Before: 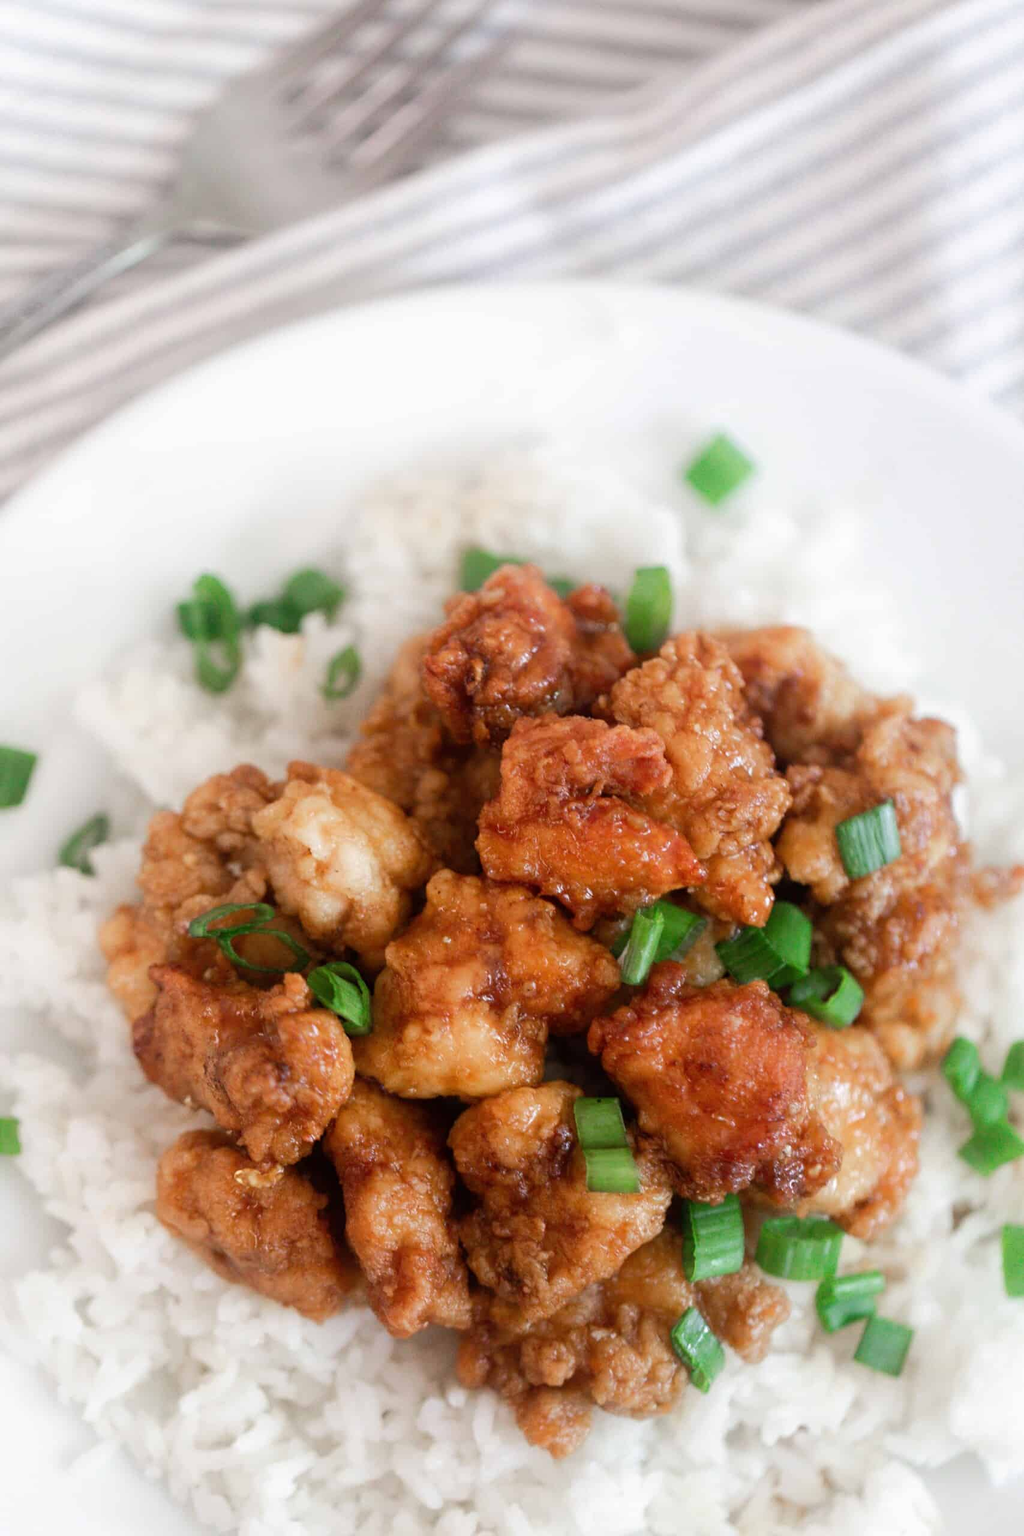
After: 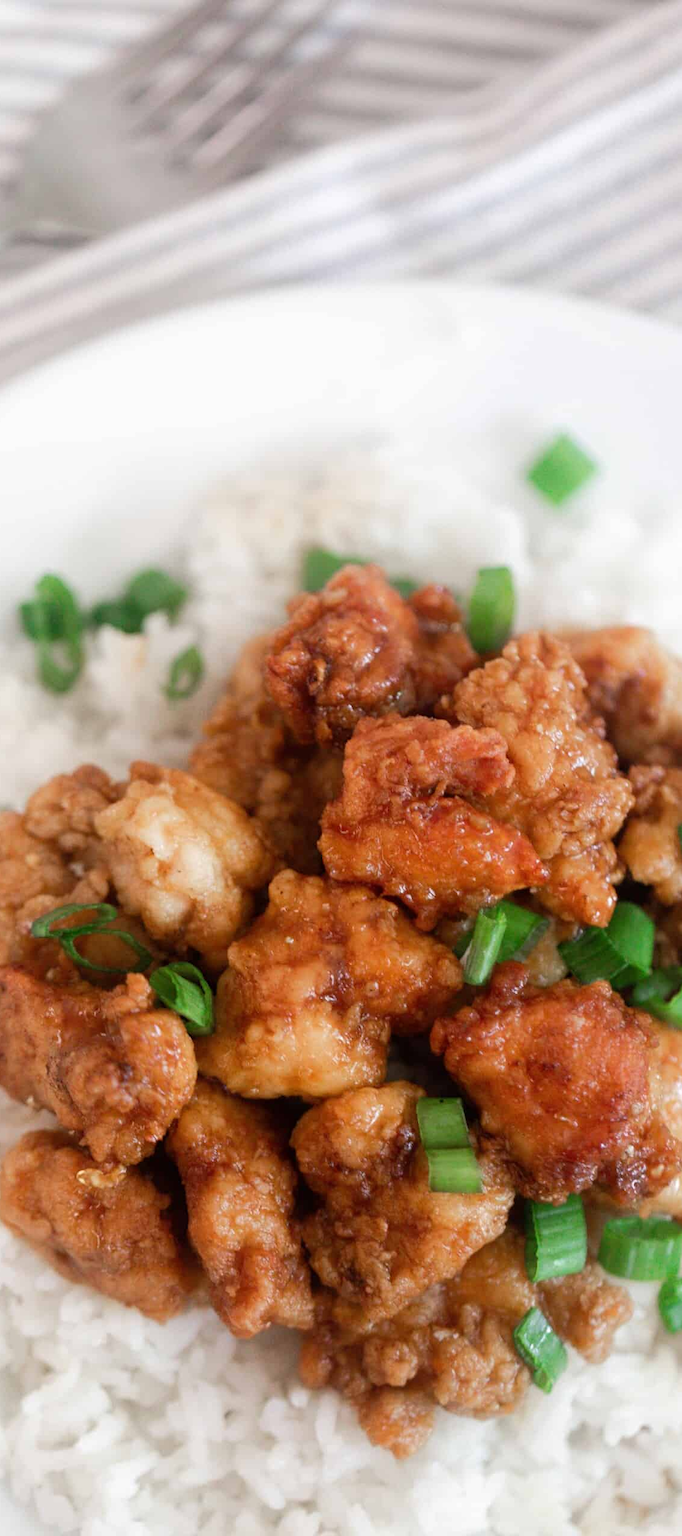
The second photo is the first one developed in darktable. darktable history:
rotate and perspective: automatic cropping original format, crop left 0, crop top 0
crop and rotate: left 15.446%, right 17.836%
